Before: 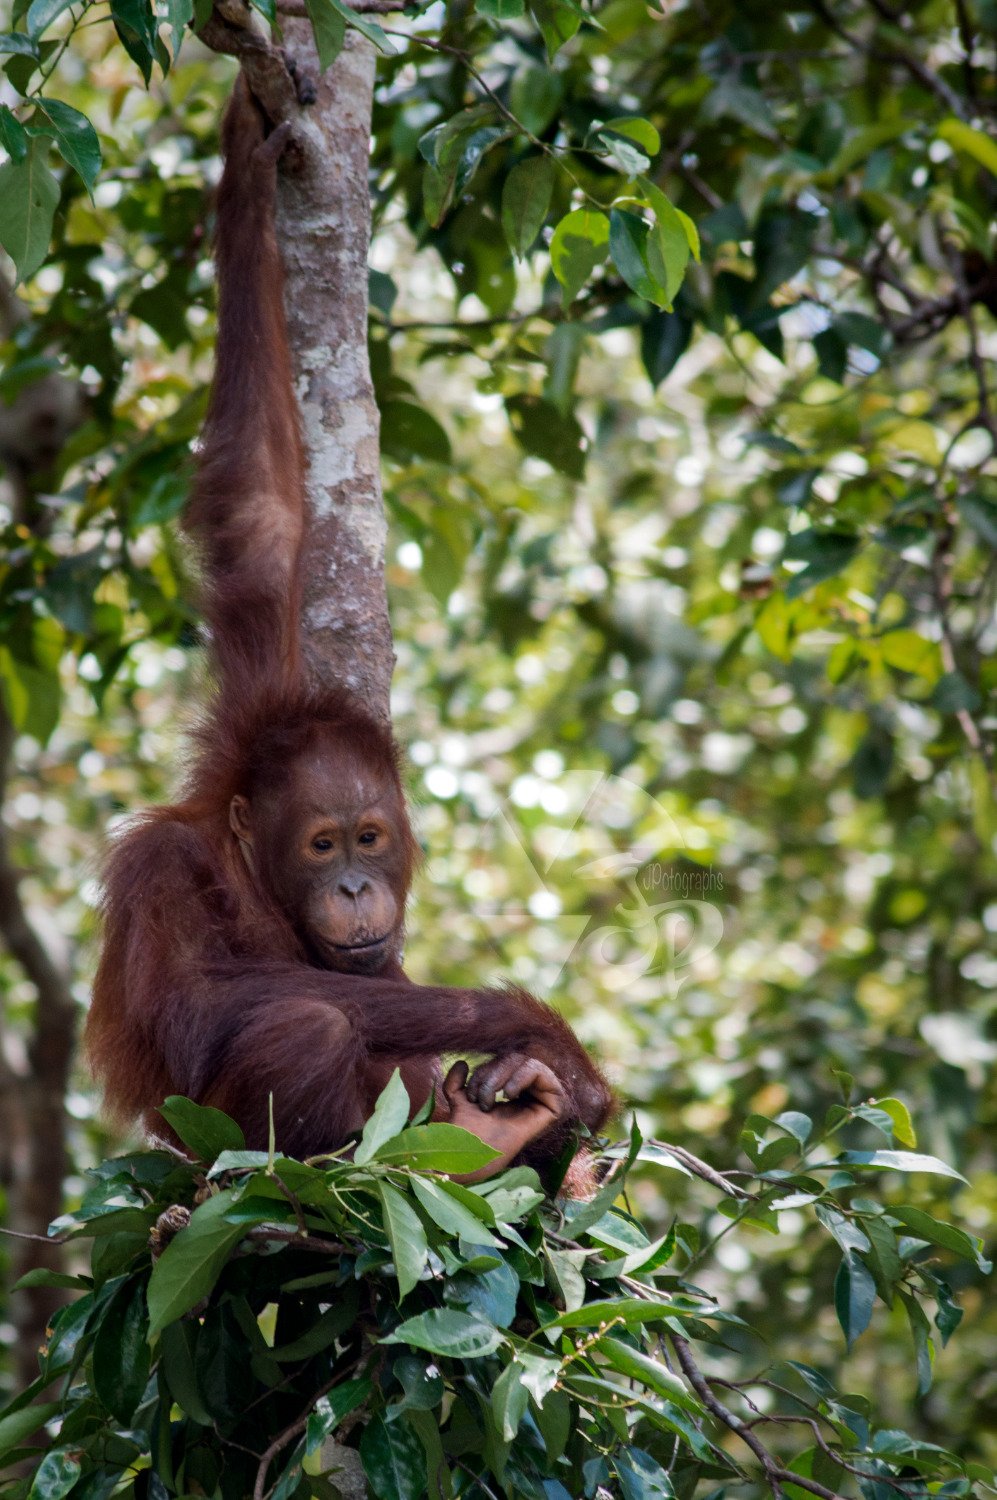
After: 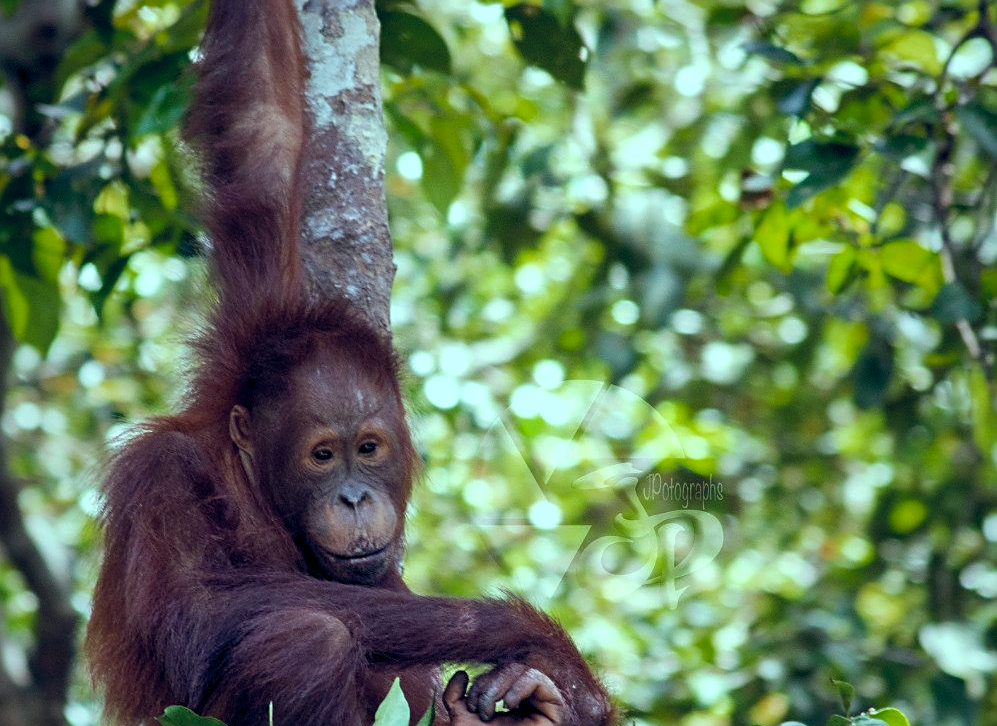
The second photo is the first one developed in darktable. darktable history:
color balance: mode lift, gamma, gain (sRGB), lift [0.997, 0.979, 1.021, 1.011], gamma [1, 1.084, 0.916, 0.998], gain [1, 0.87, 1.13, 1.101], contrast 4.55%, contrast fulcrum 38.24%, output saturation 104.09%
crop and rotate: top 26.056%, bottom 25.543%
sharpen: on, module defaults
color balance rgb: shadows lift › hue 87.51°, highlights gain › chroma 0.68%, highlights gain › hue 55.1°, global offset › chroma 0.13%, global offset › hue 253.66°, linear chroma grading › global chroma 0.5%, perceptual saturation grading › global saturation 16.38%
exposure: black level correction 0.002, compensate highlight preservation false
shadows and highlights: shadows 29.32, highlights -29.32, low approximation 0.01, soften with gaussian
